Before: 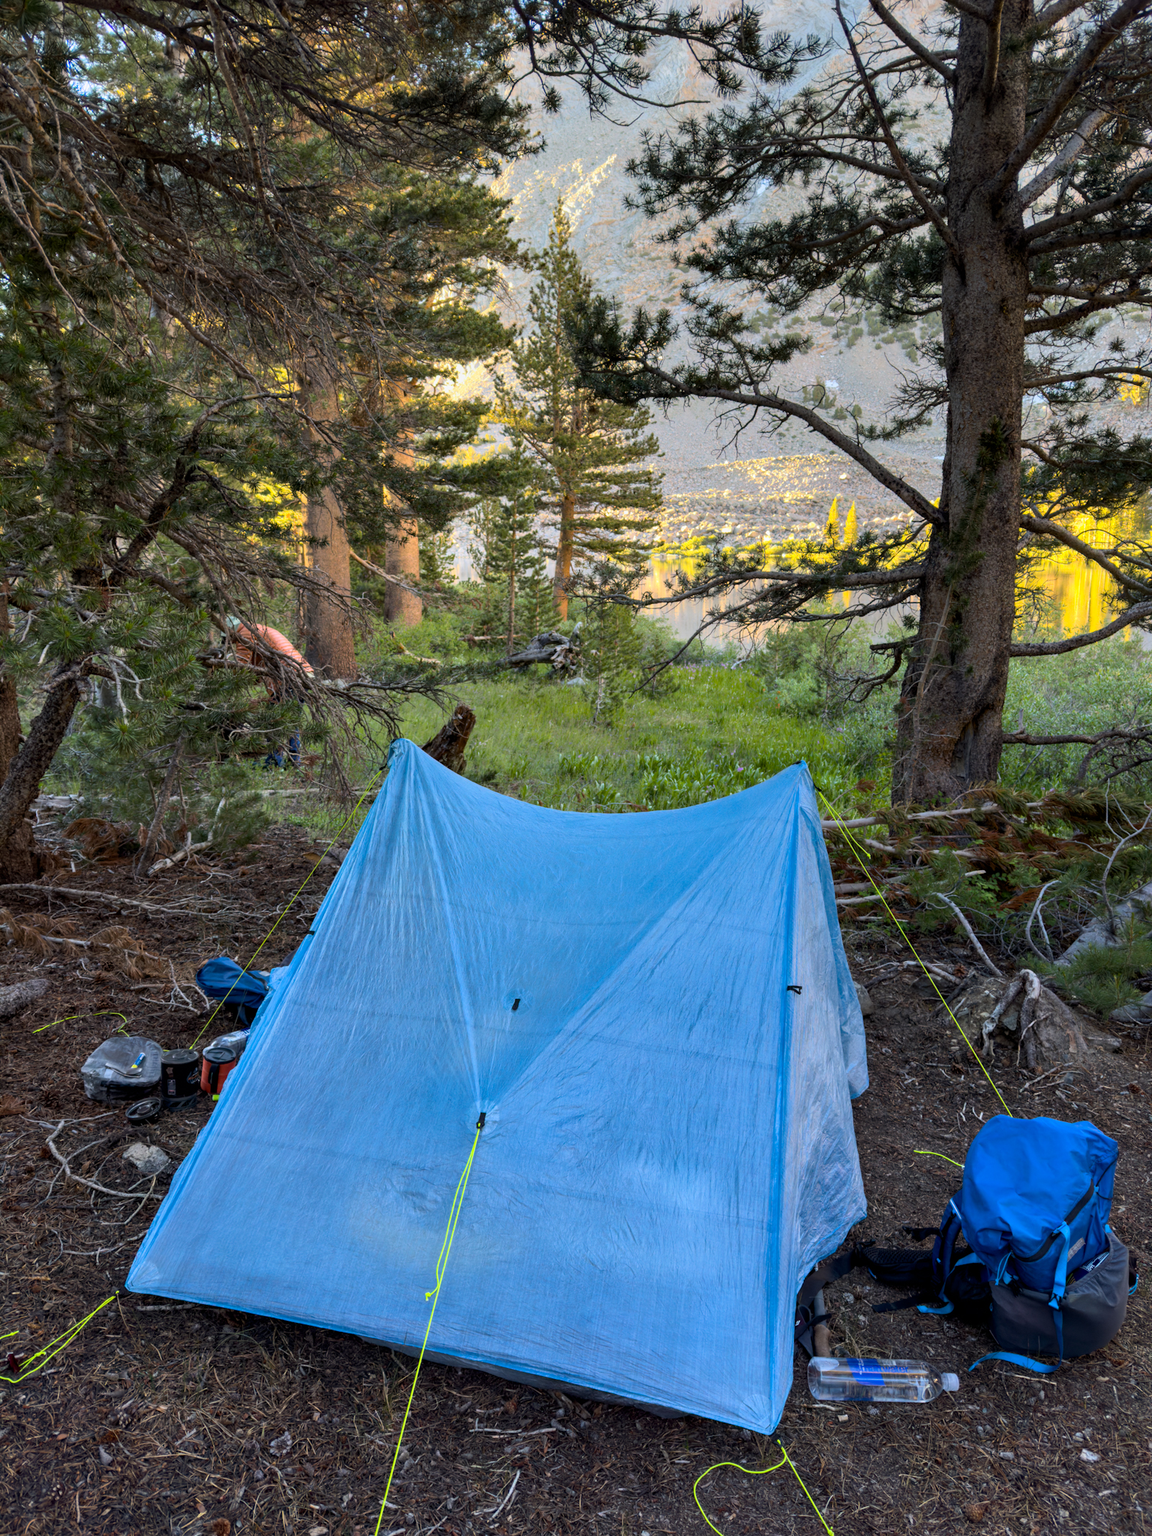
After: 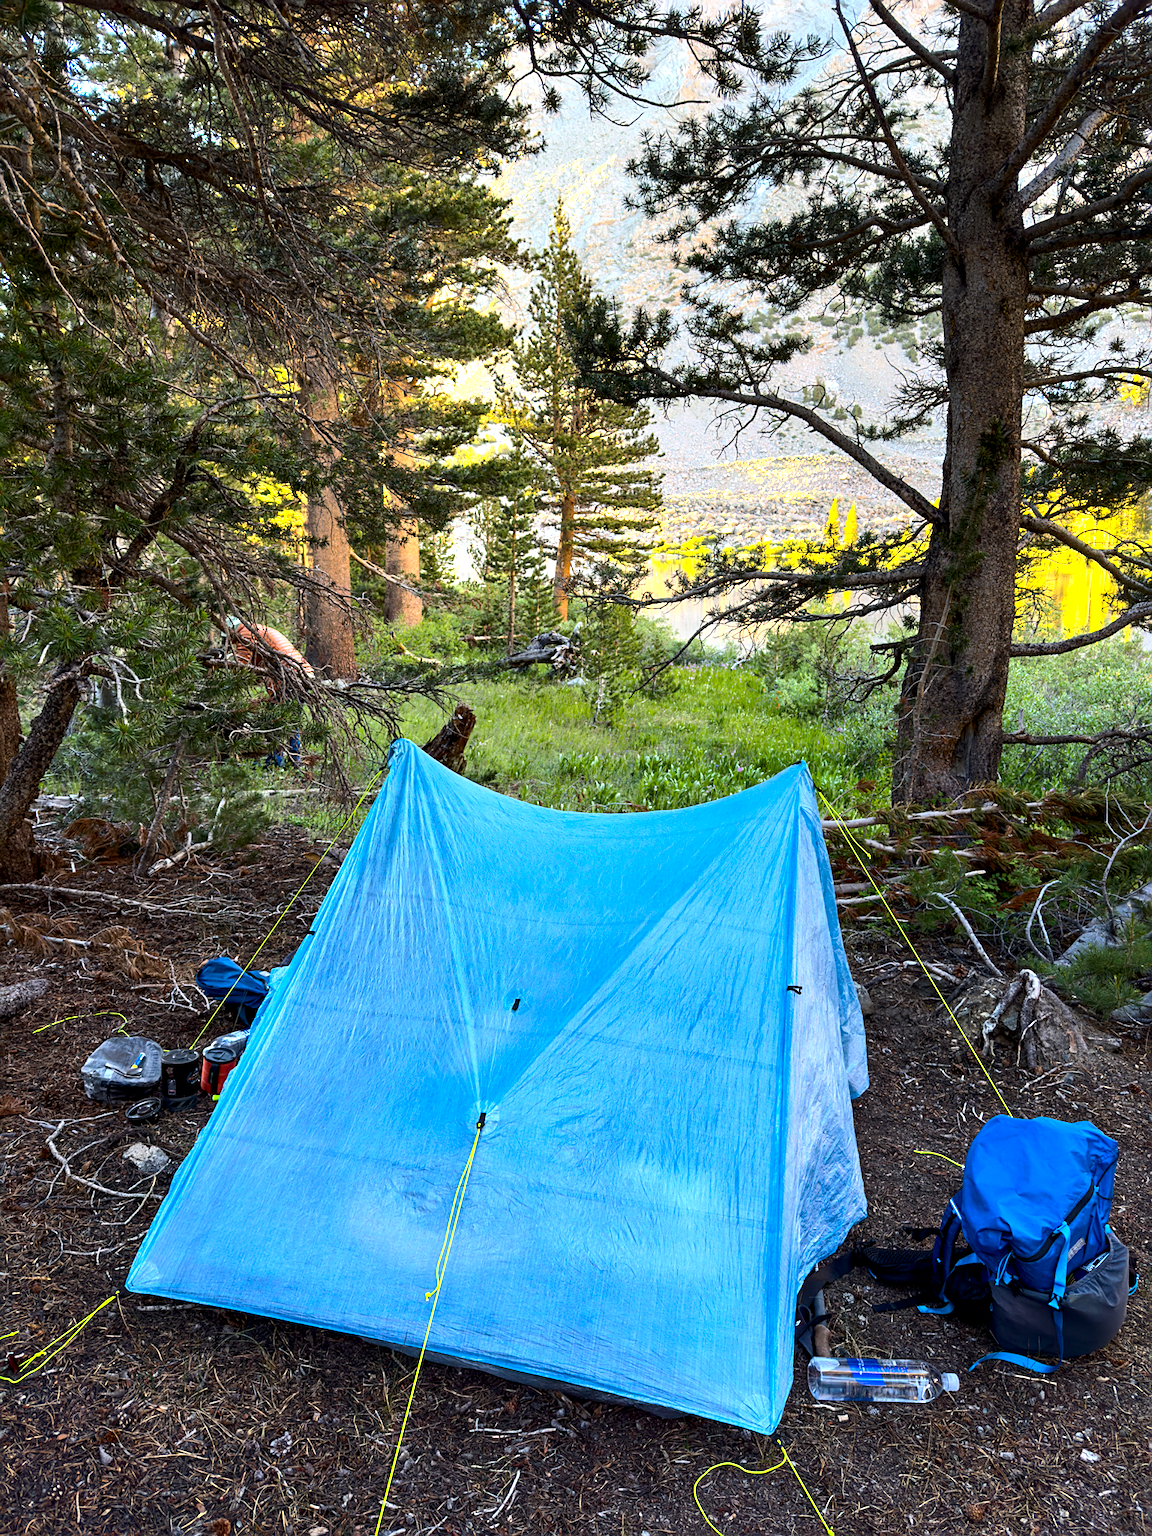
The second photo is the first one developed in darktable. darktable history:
sharpen: on, module defaults
levels: levels [0, 0.51, 1]
contrast brightness saturation: contrast 0.129, brightness -0.052, saturation 0.158
exposure: exposure 0.749 EV, compensate highlight preservation false
